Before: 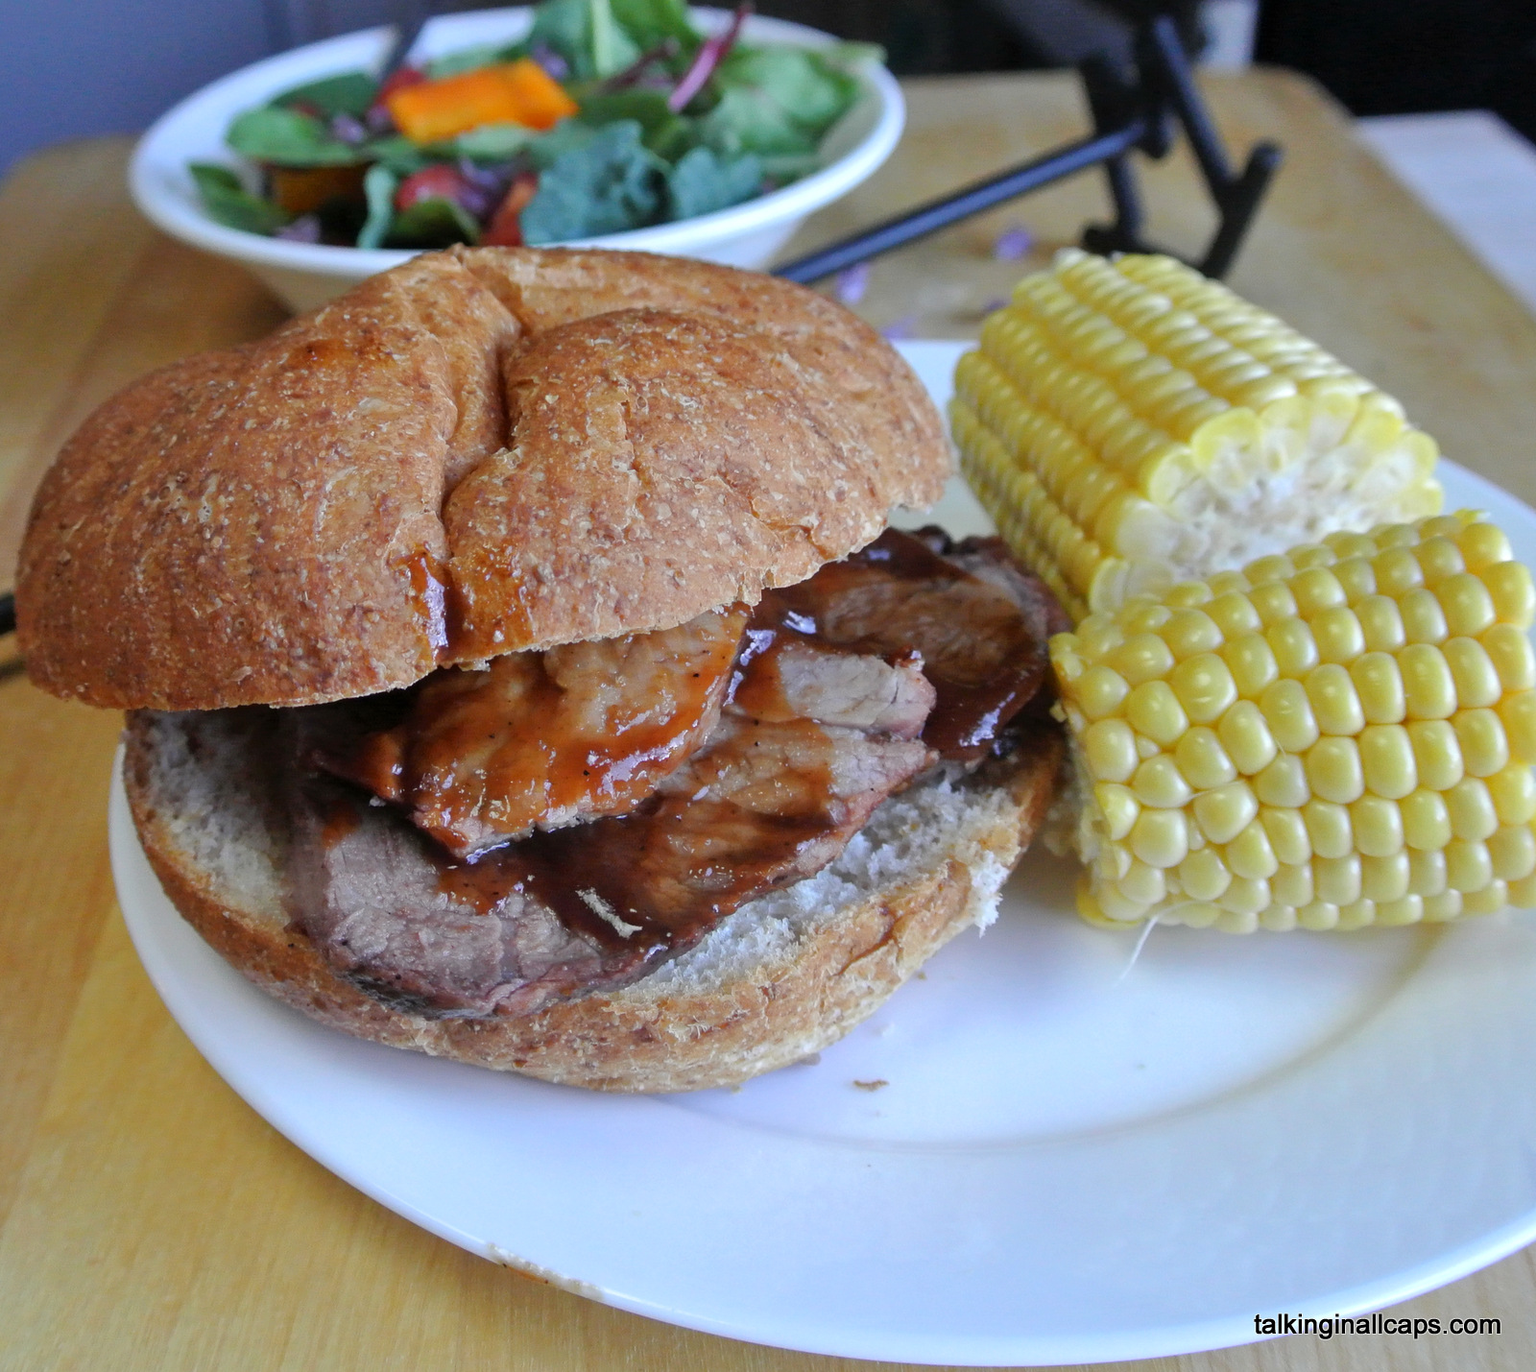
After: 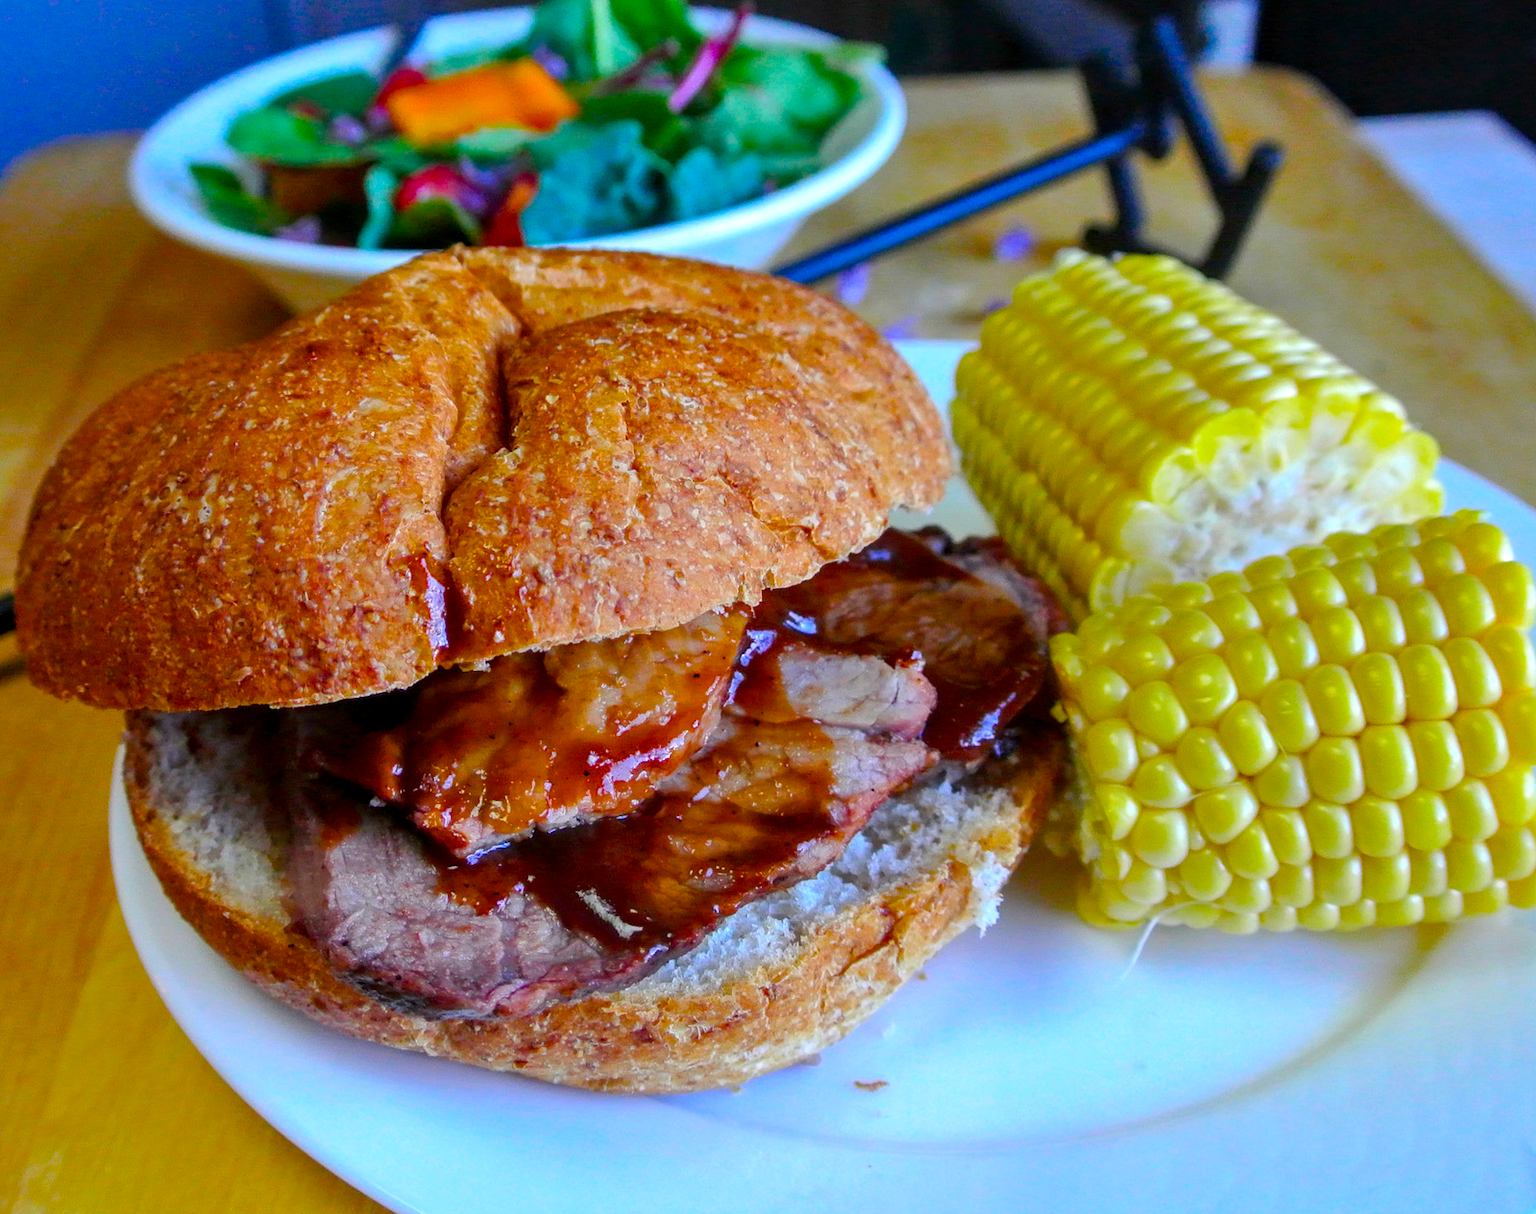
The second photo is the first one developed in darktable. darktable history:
local contrast: on, module defaults
color balance rgb: linear chroma grading › global chroma 25%, perceptual saturation grading › global saturation 50%
crop and rotate: top 0%, bottom 11.49%
contrast brightness saturation: contrast 0.08, saturation 0.2
